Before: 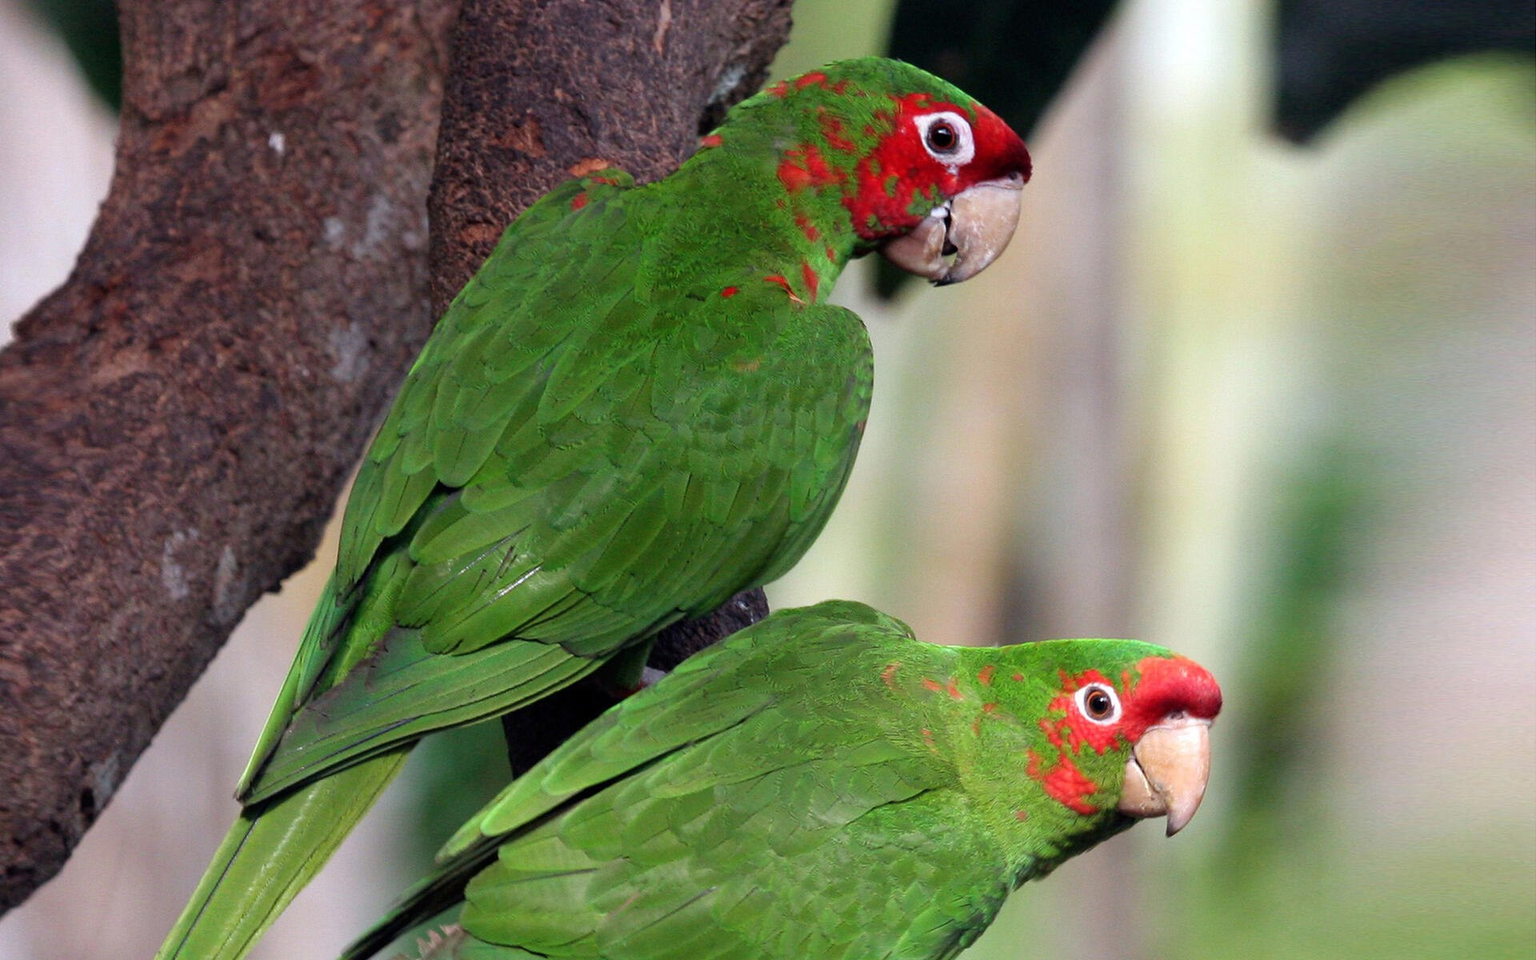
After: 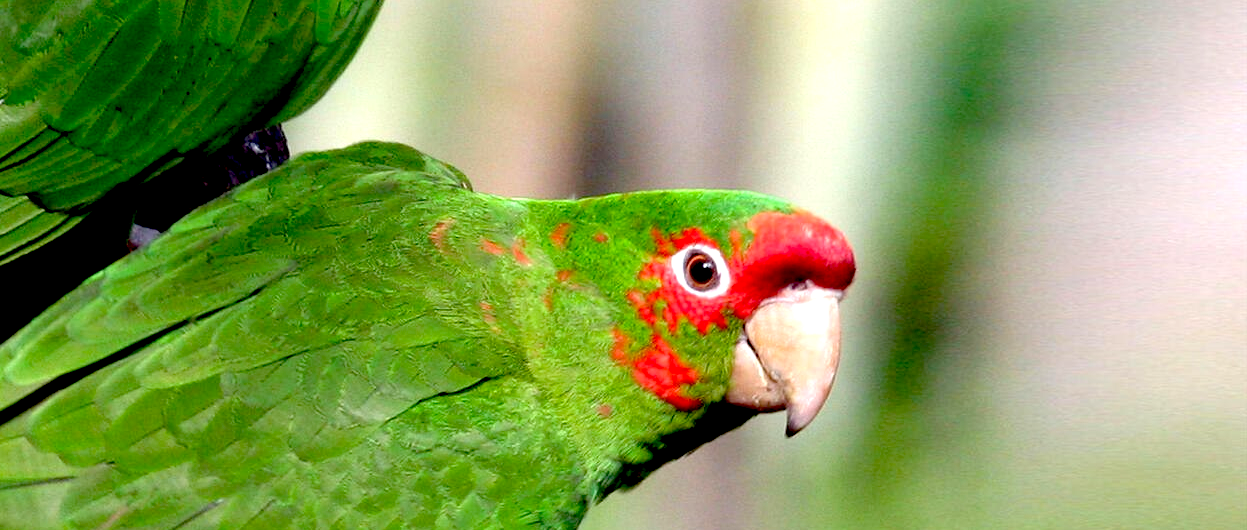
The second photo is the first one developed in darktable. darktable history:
crop and rotate: left 35.048%, top 50.809%, bottom 4.968%
exposure: black level correction 0.041, exposure 0.498 EV, compensate highlight preservation false
